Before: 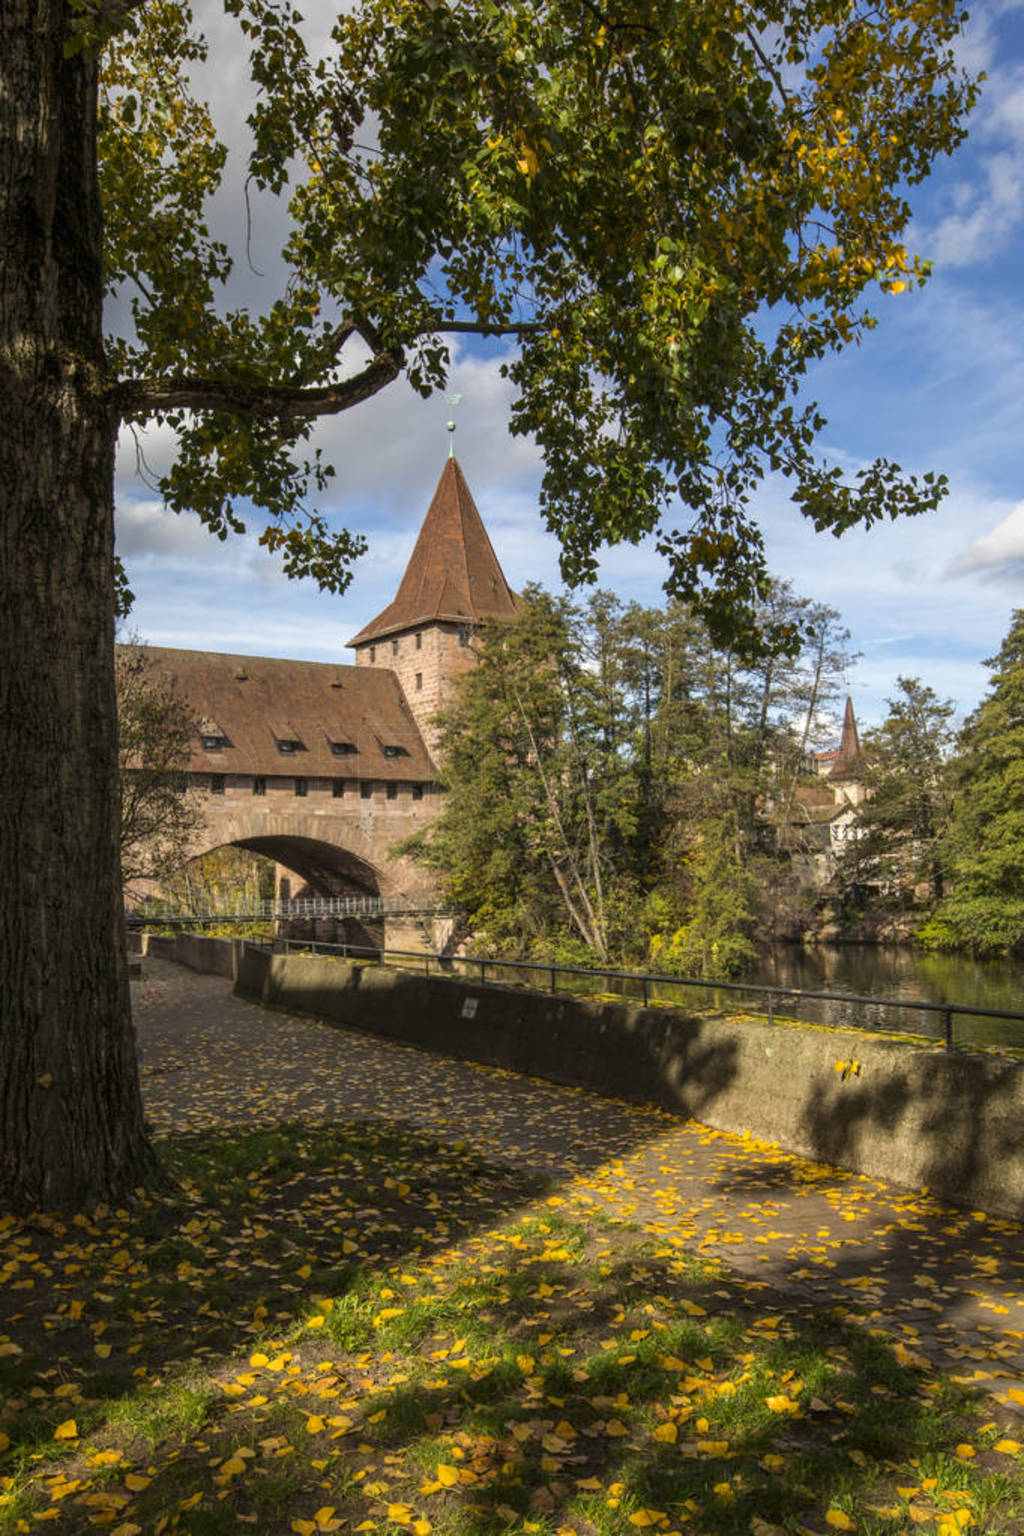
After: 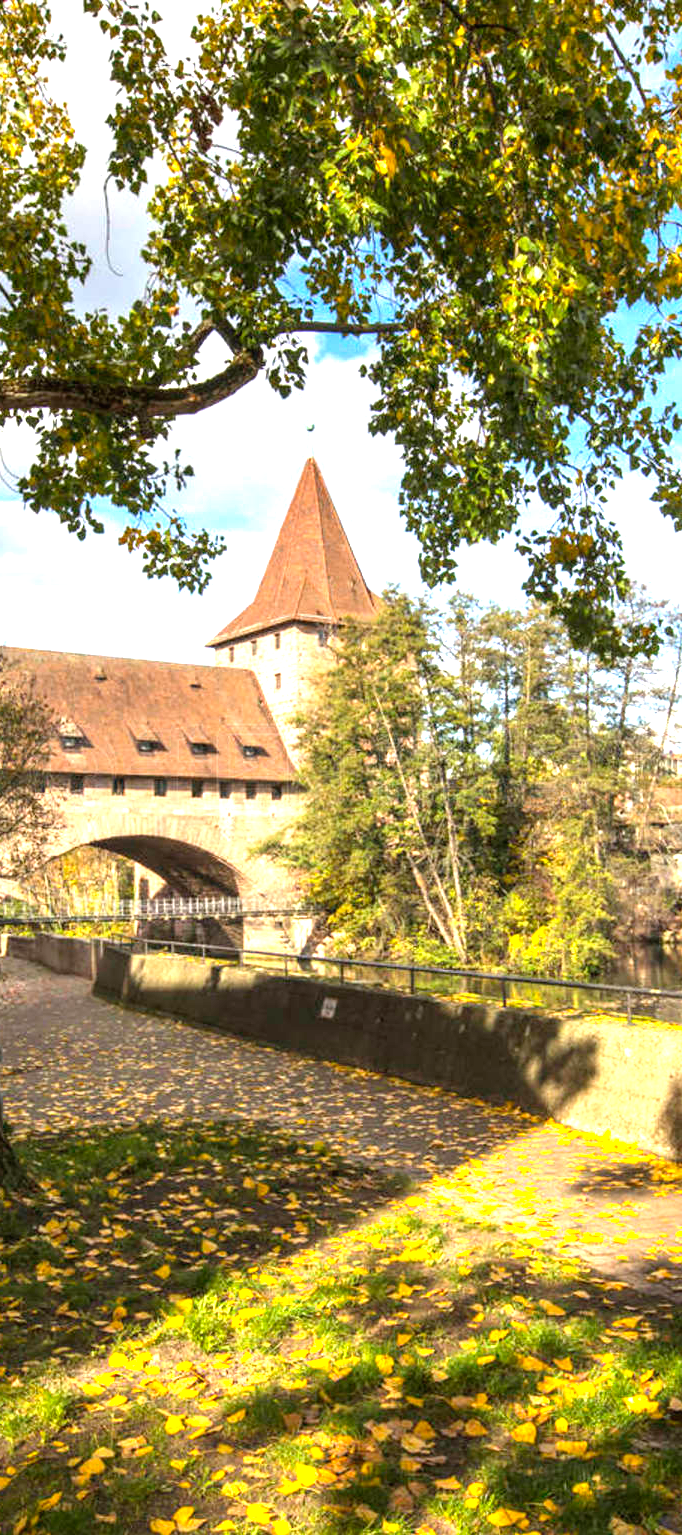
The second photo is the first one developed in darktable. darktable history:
exposure: black level correction 0, exposure 1.684 EV, compensate highlight preservation false
crop and rotate: left 13.824%, right 19.548%
